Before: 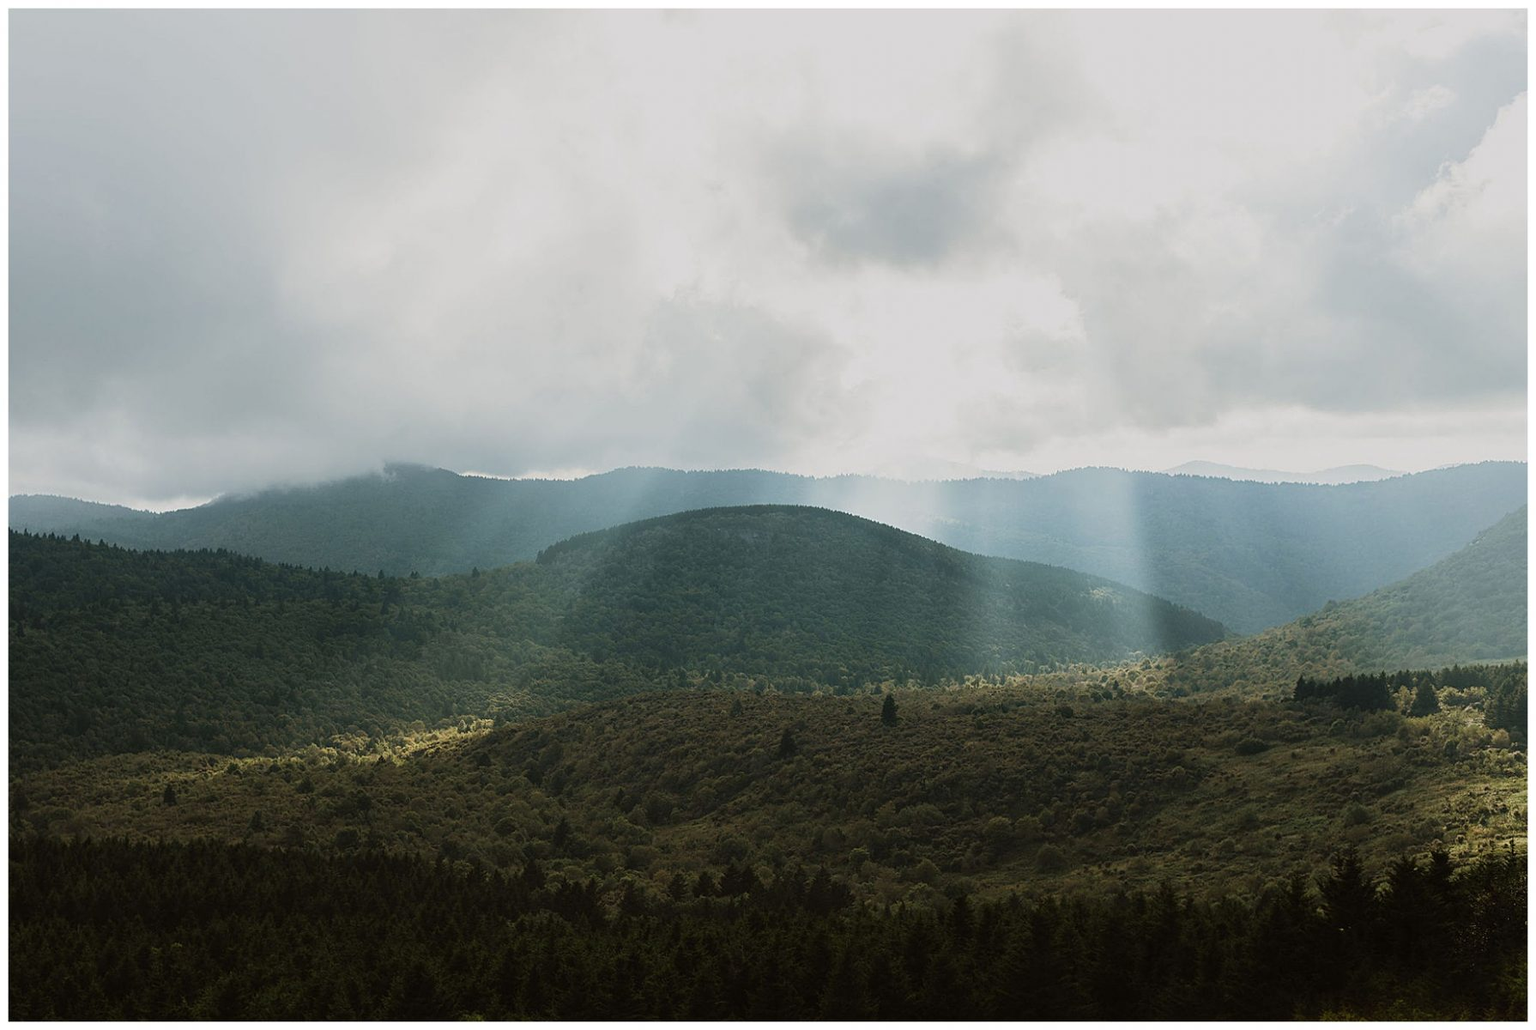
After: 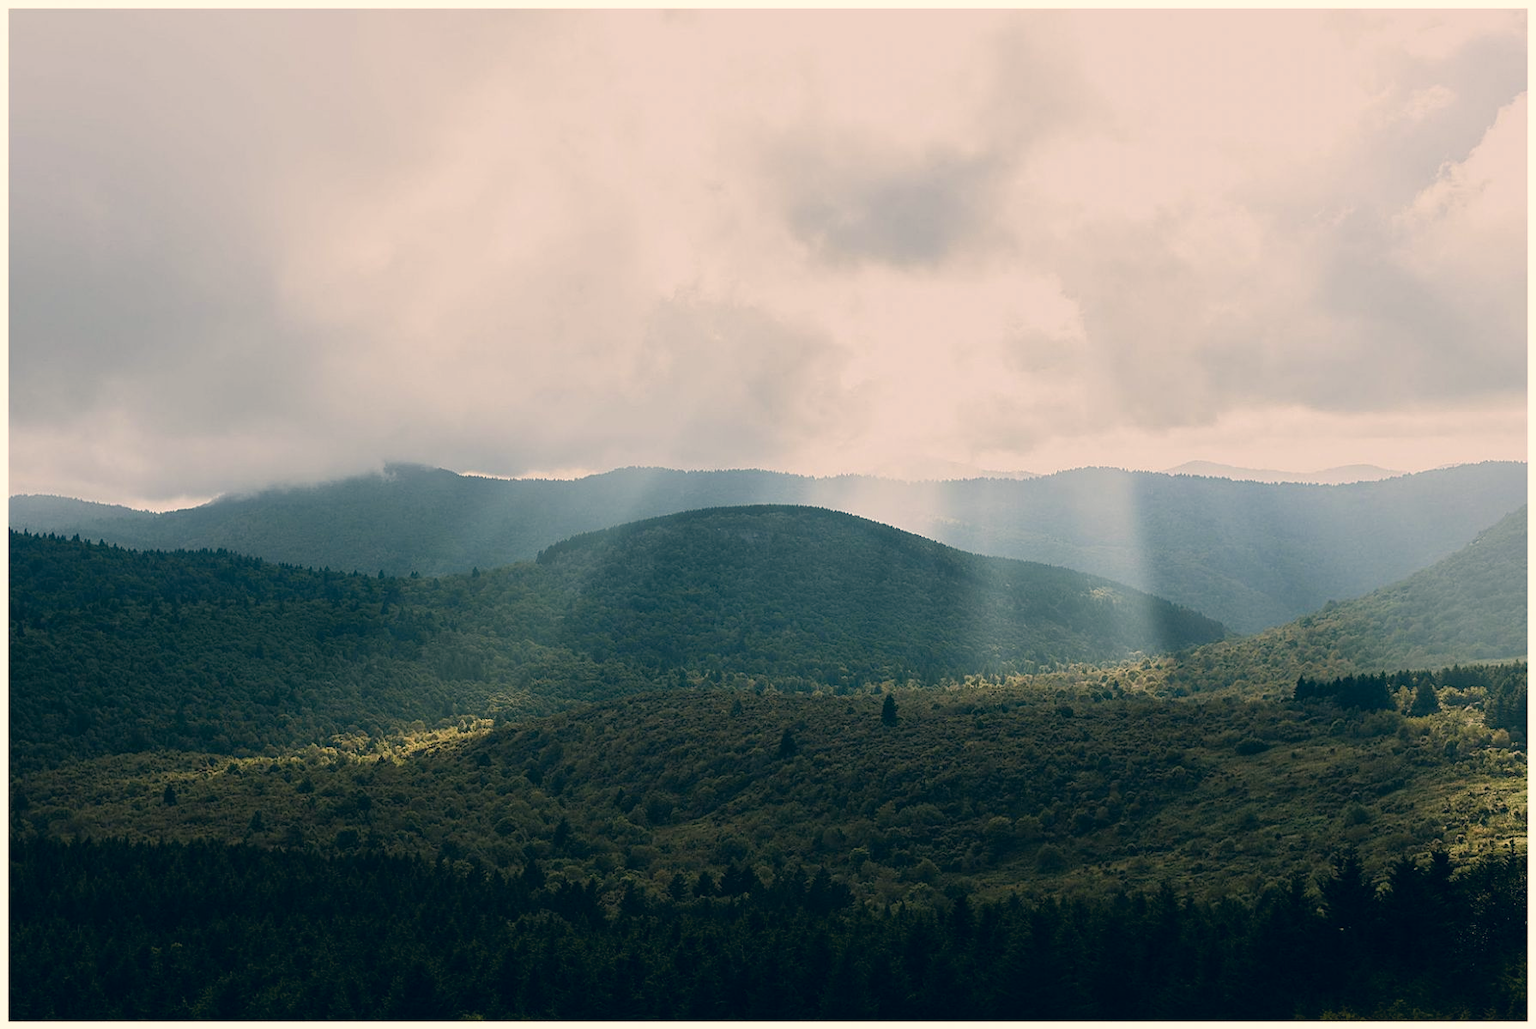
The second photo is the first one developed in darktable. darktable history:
color balance rgb: perceptual saturation grading › global saturation 0.855%
color correction: highlights a* 10.38, highlights b* 14.55, shadows a* -9.76, shadows b* -15.06
exposure: black level correction 0.001, exposure 0.015 EV, compensate highlight preservation false
